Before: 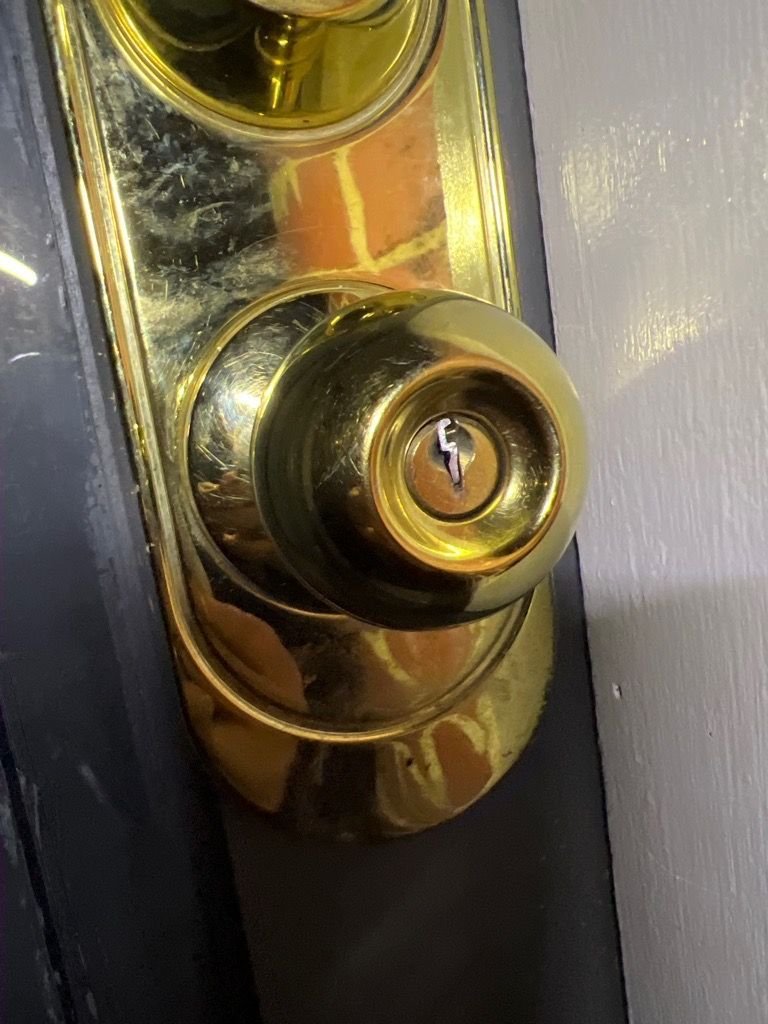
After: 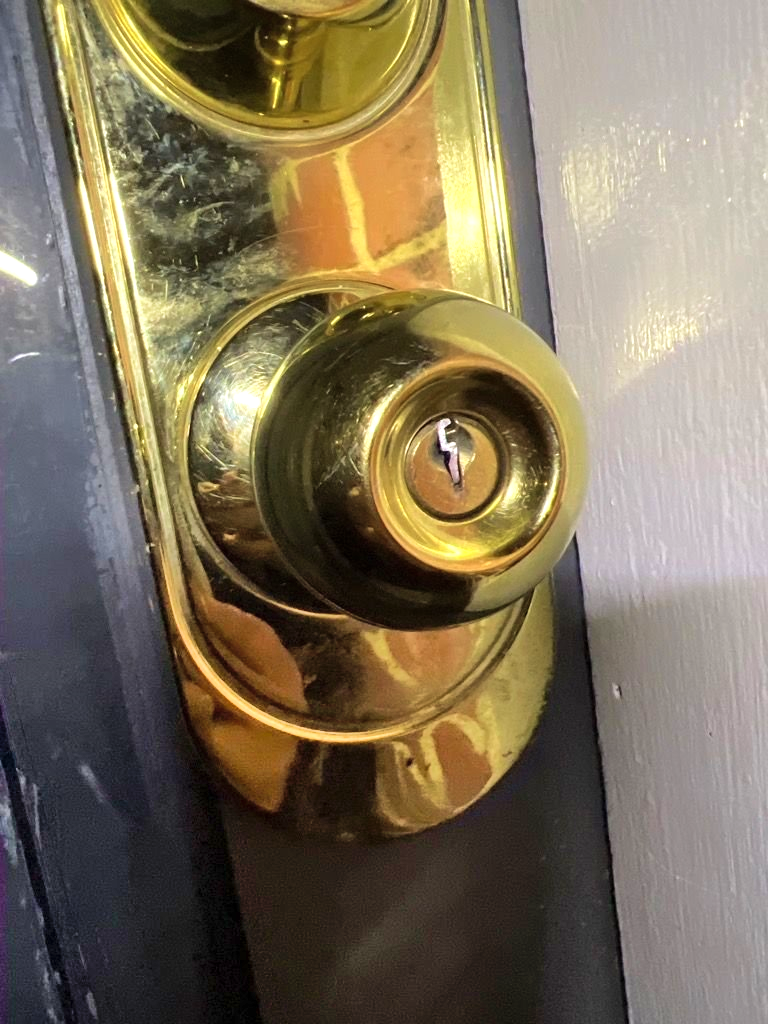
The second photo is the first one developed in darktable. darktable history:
velvia: strength 26.58%
shadows and highlights: radius 110.2, shadows 51.02, white point adjustment 9.07, highlights -5.45, soften with gaussian
